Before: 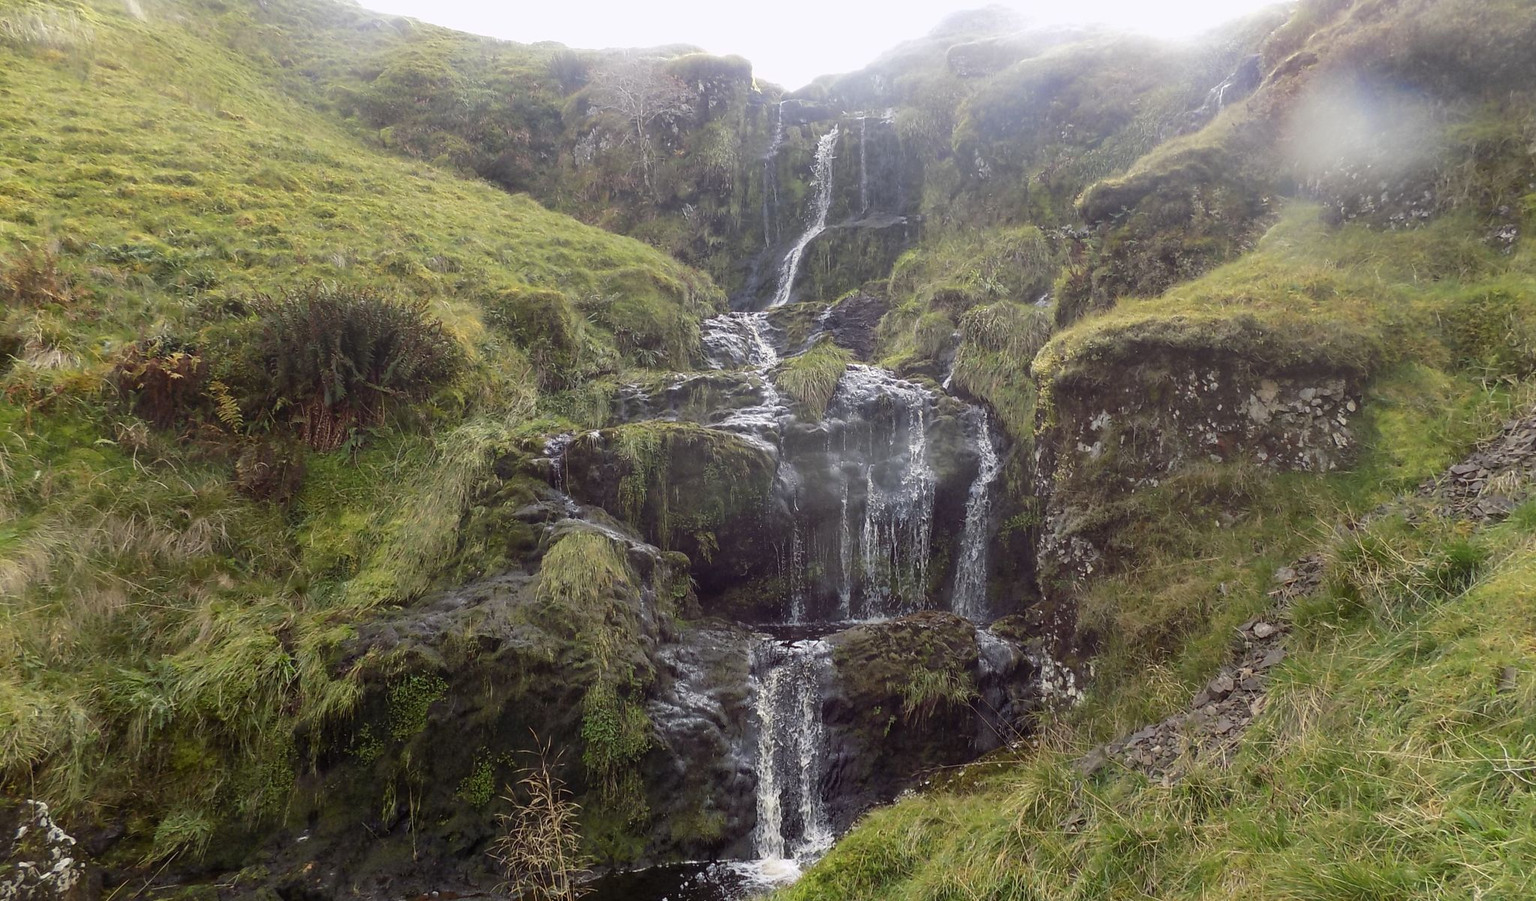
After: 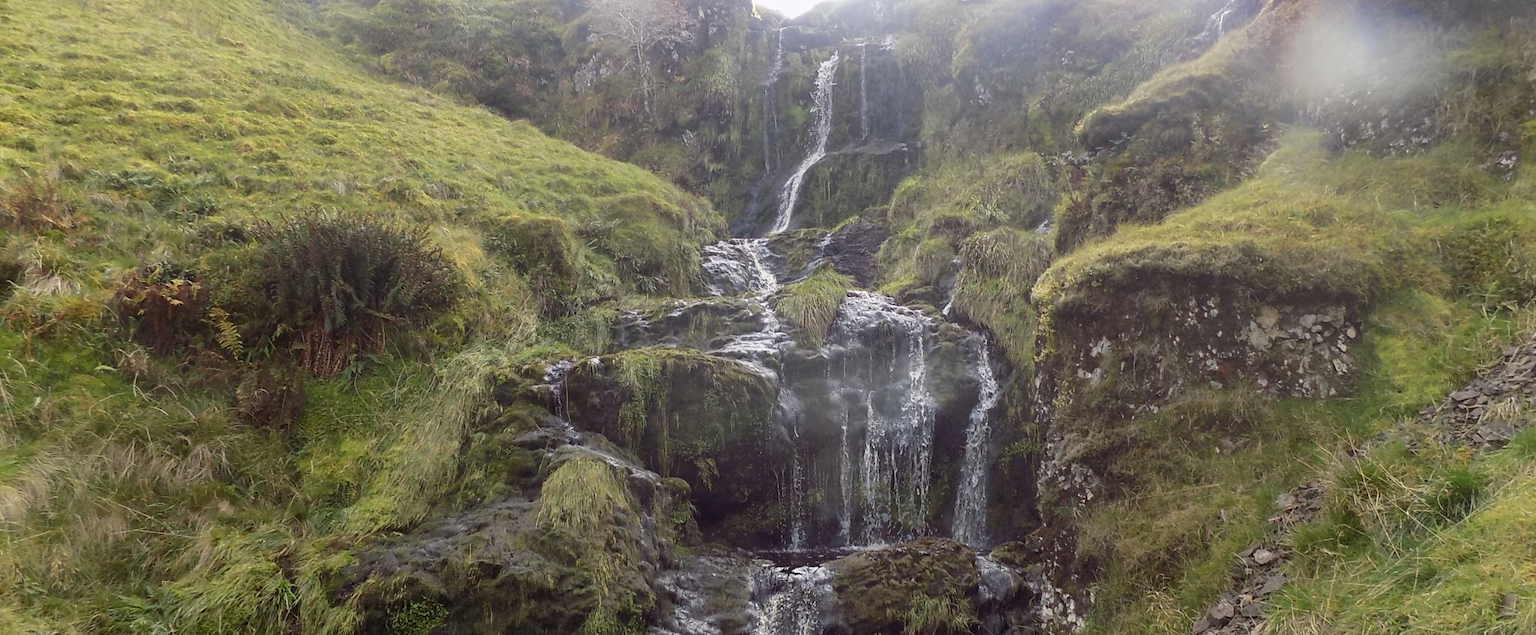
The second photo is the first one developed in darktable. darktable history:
crop and rotate: top 8.185%, bottom 21.308%
